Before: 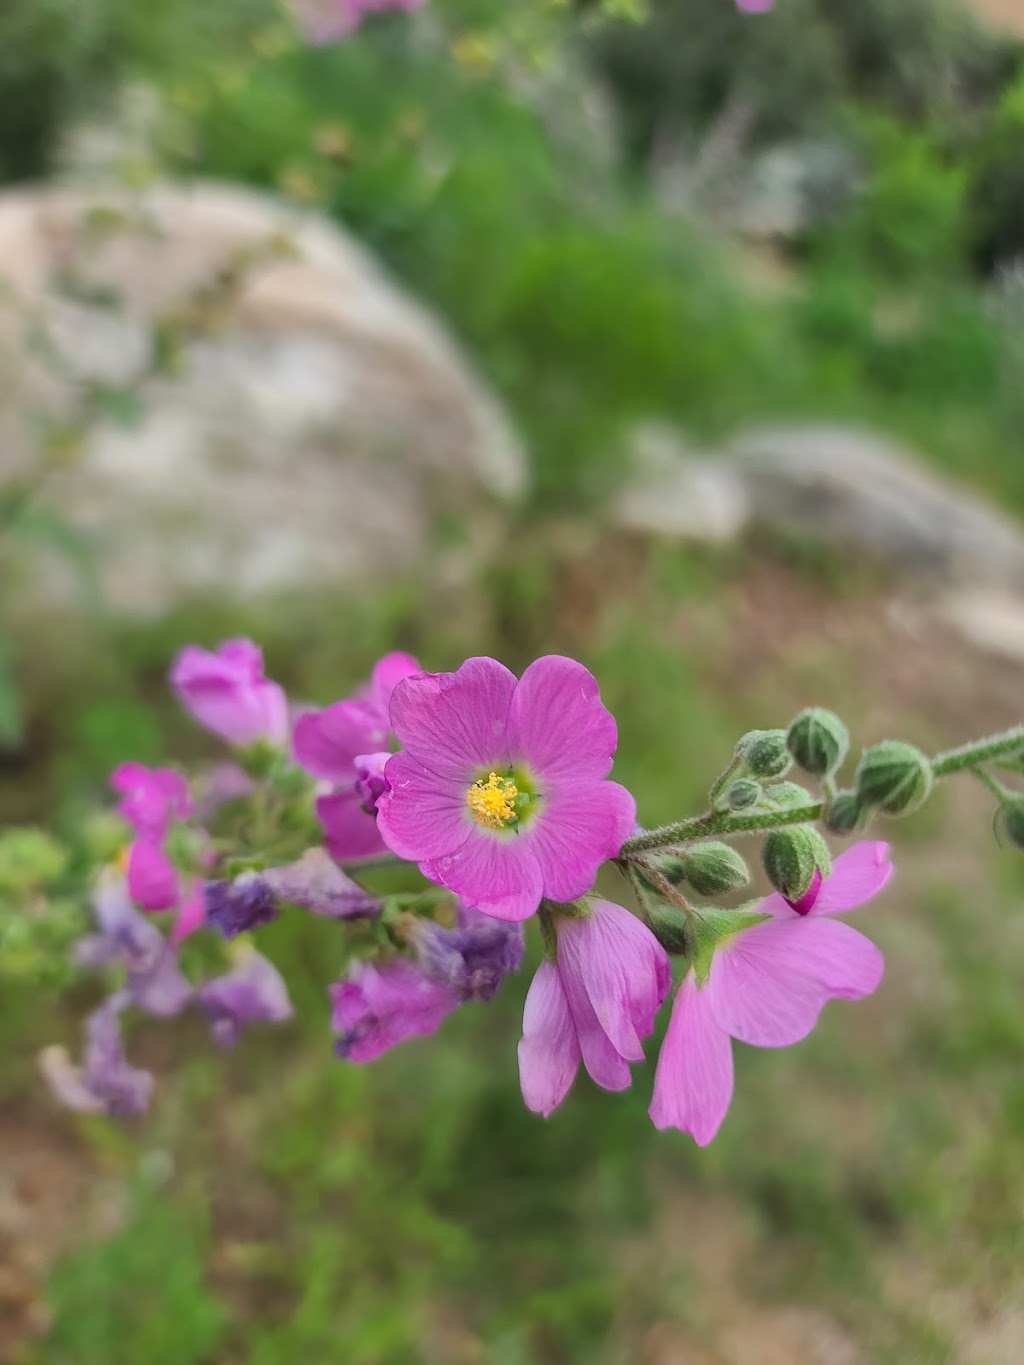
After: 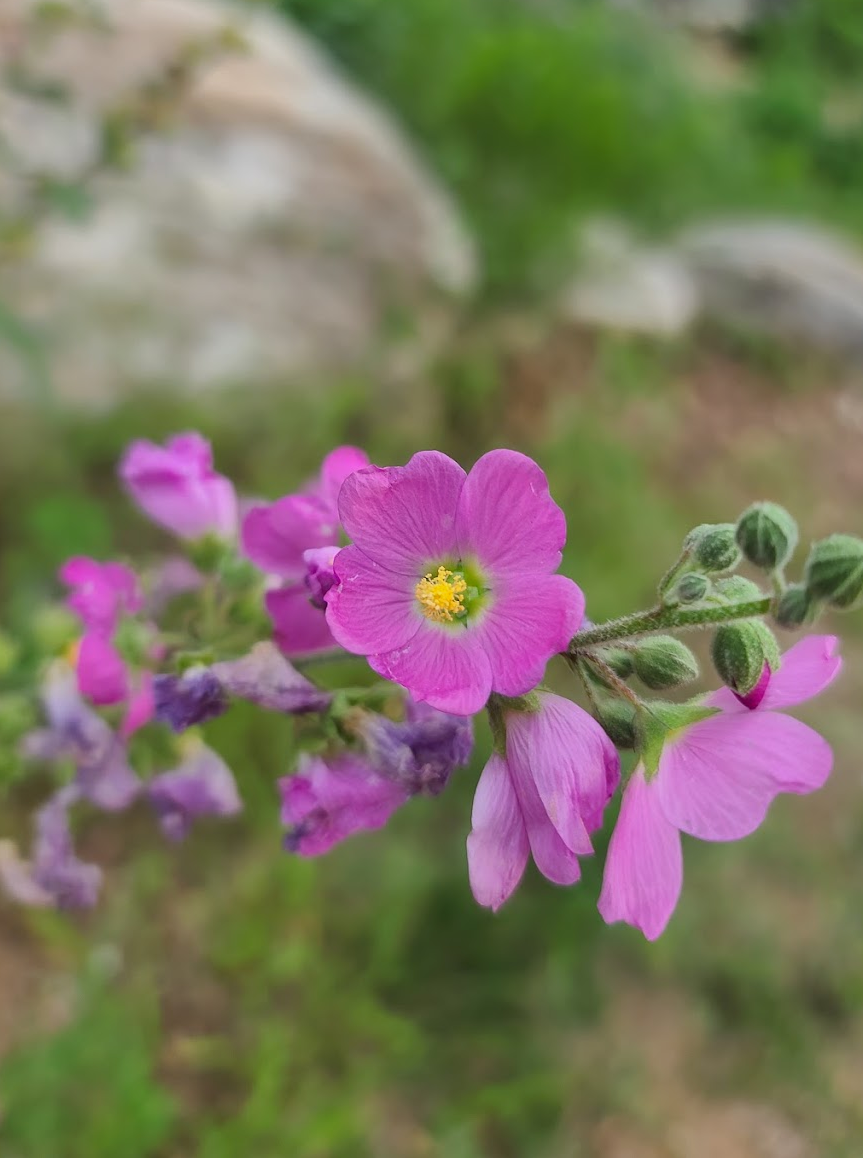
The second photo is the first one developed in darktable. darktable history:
shadows and highlights: shadows -20.38, white point adjustment -2.04, highlights -35.12
crop and rotate: left 4.998%, top 15.151%, right 10.643%
